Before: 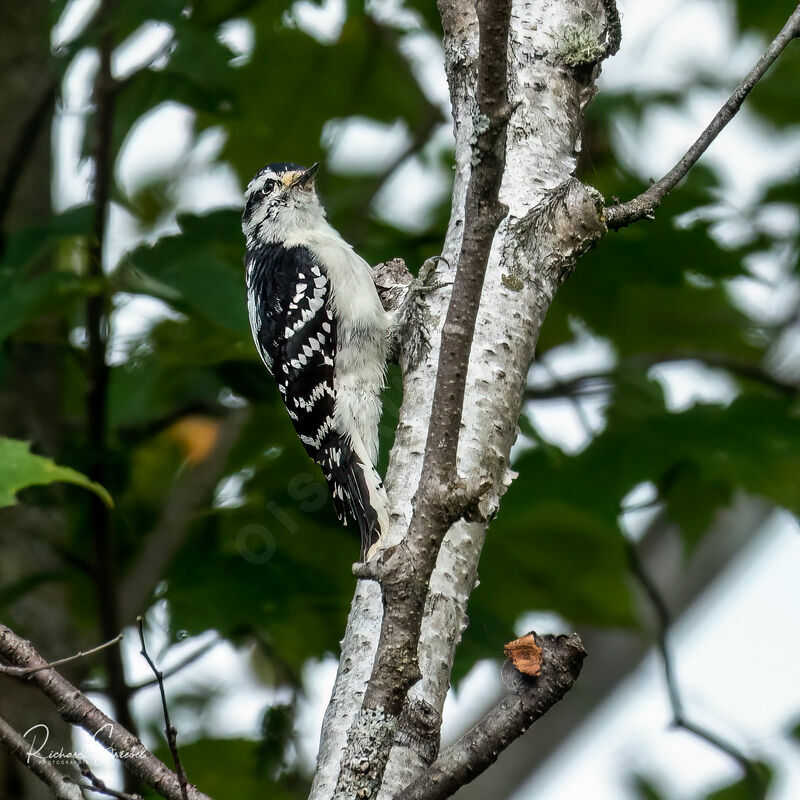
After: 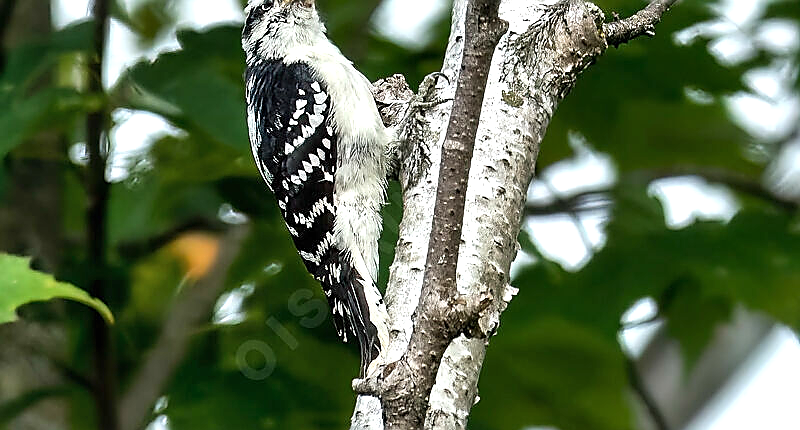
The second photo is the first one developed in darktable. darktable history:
sharpen: radius 1.391, amount 1.236, threshold 0.744
exposure: black level correction 0, exposure 0.704 EV, compensate exposure bias true, compensate highlight preservation false
crop and rotate: top 23.126%, bottom 23.09%
shadows and highlights: low approximation 0.01, soften with gaussian
color zones: mix -61.68%
